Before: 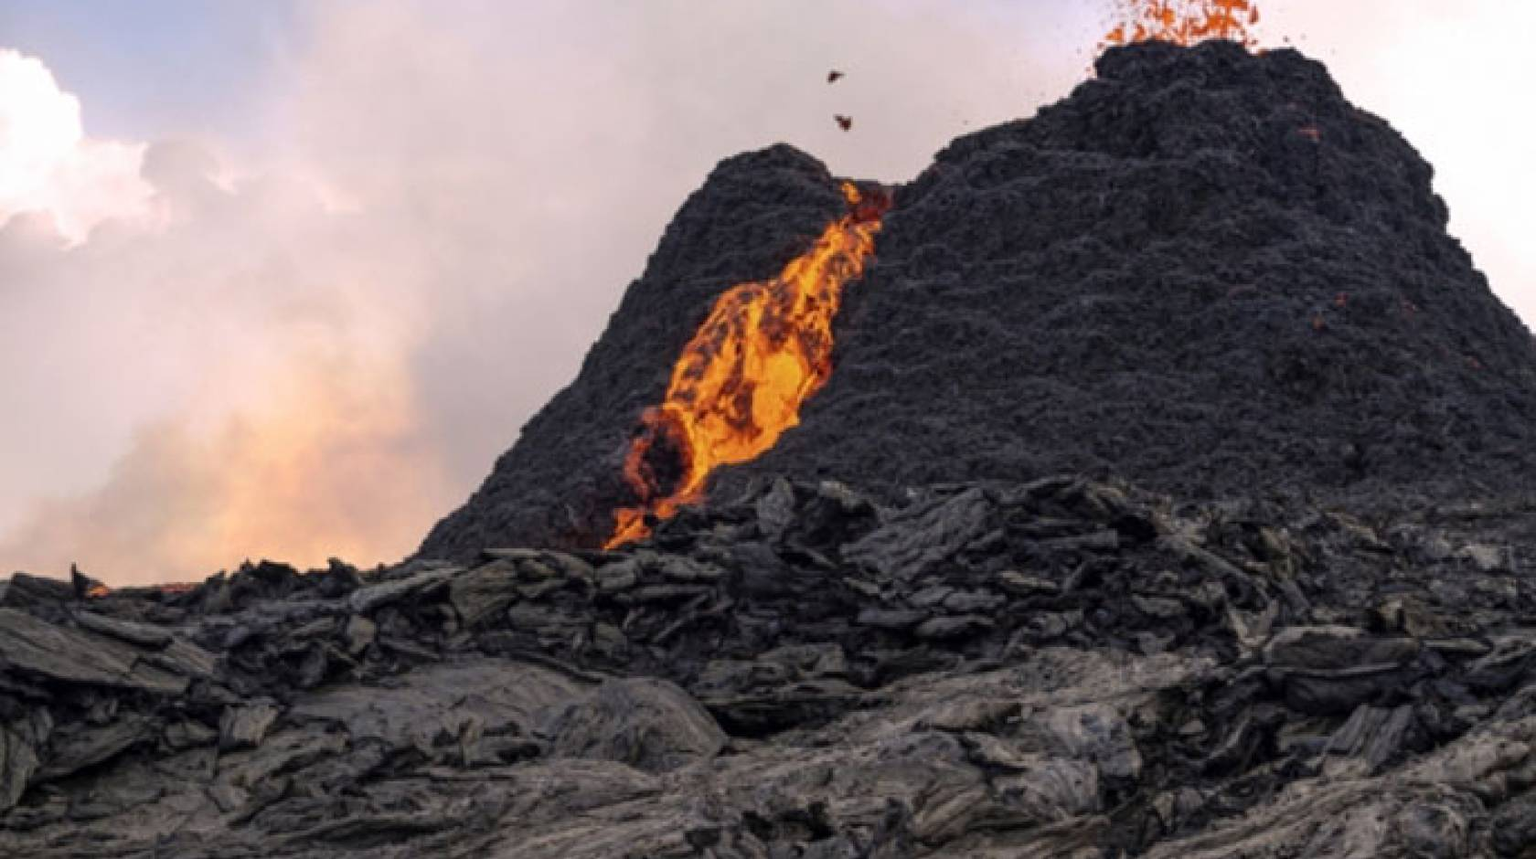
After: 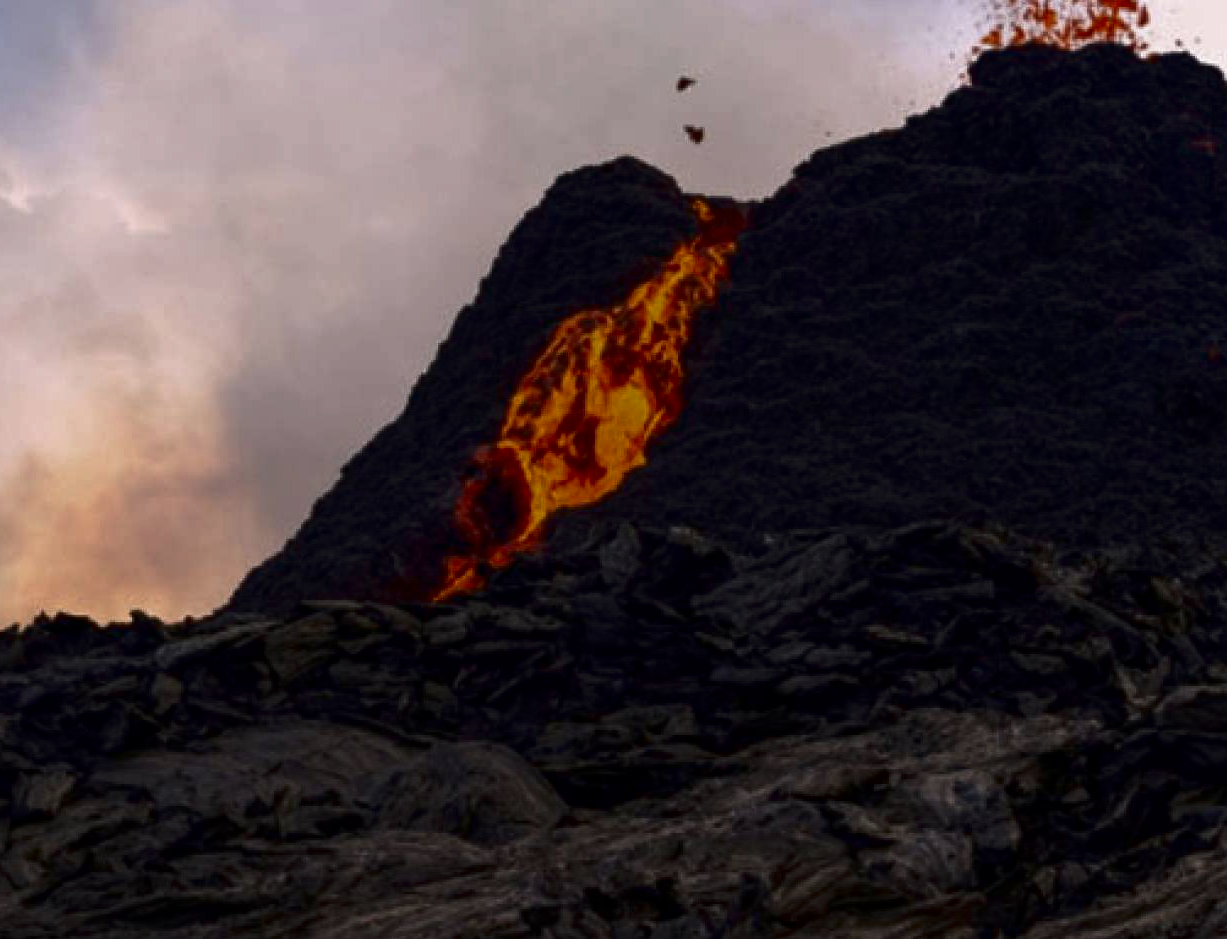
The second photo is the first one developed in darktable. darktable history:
crop: left 13.627%, top 0%, right 13.33%
contrast brightness saturation: brightness -0.532
color zones: curves: ch0 [(0, 0.5) (0.143, 0.5) (0.286, 0.456) (0.429, 0.5) (0.571, 0.5) (0.714, 0.5) (0.857, 0.5) (1, 0.5)]; ch1 [(0, 0.5) (0.143, 0.5) (0.286, 0.422) (0.429, 0.5) (0.571, 0.5) (0.714, 0.5) (0.857, 0.5) (1, 0.5)]
